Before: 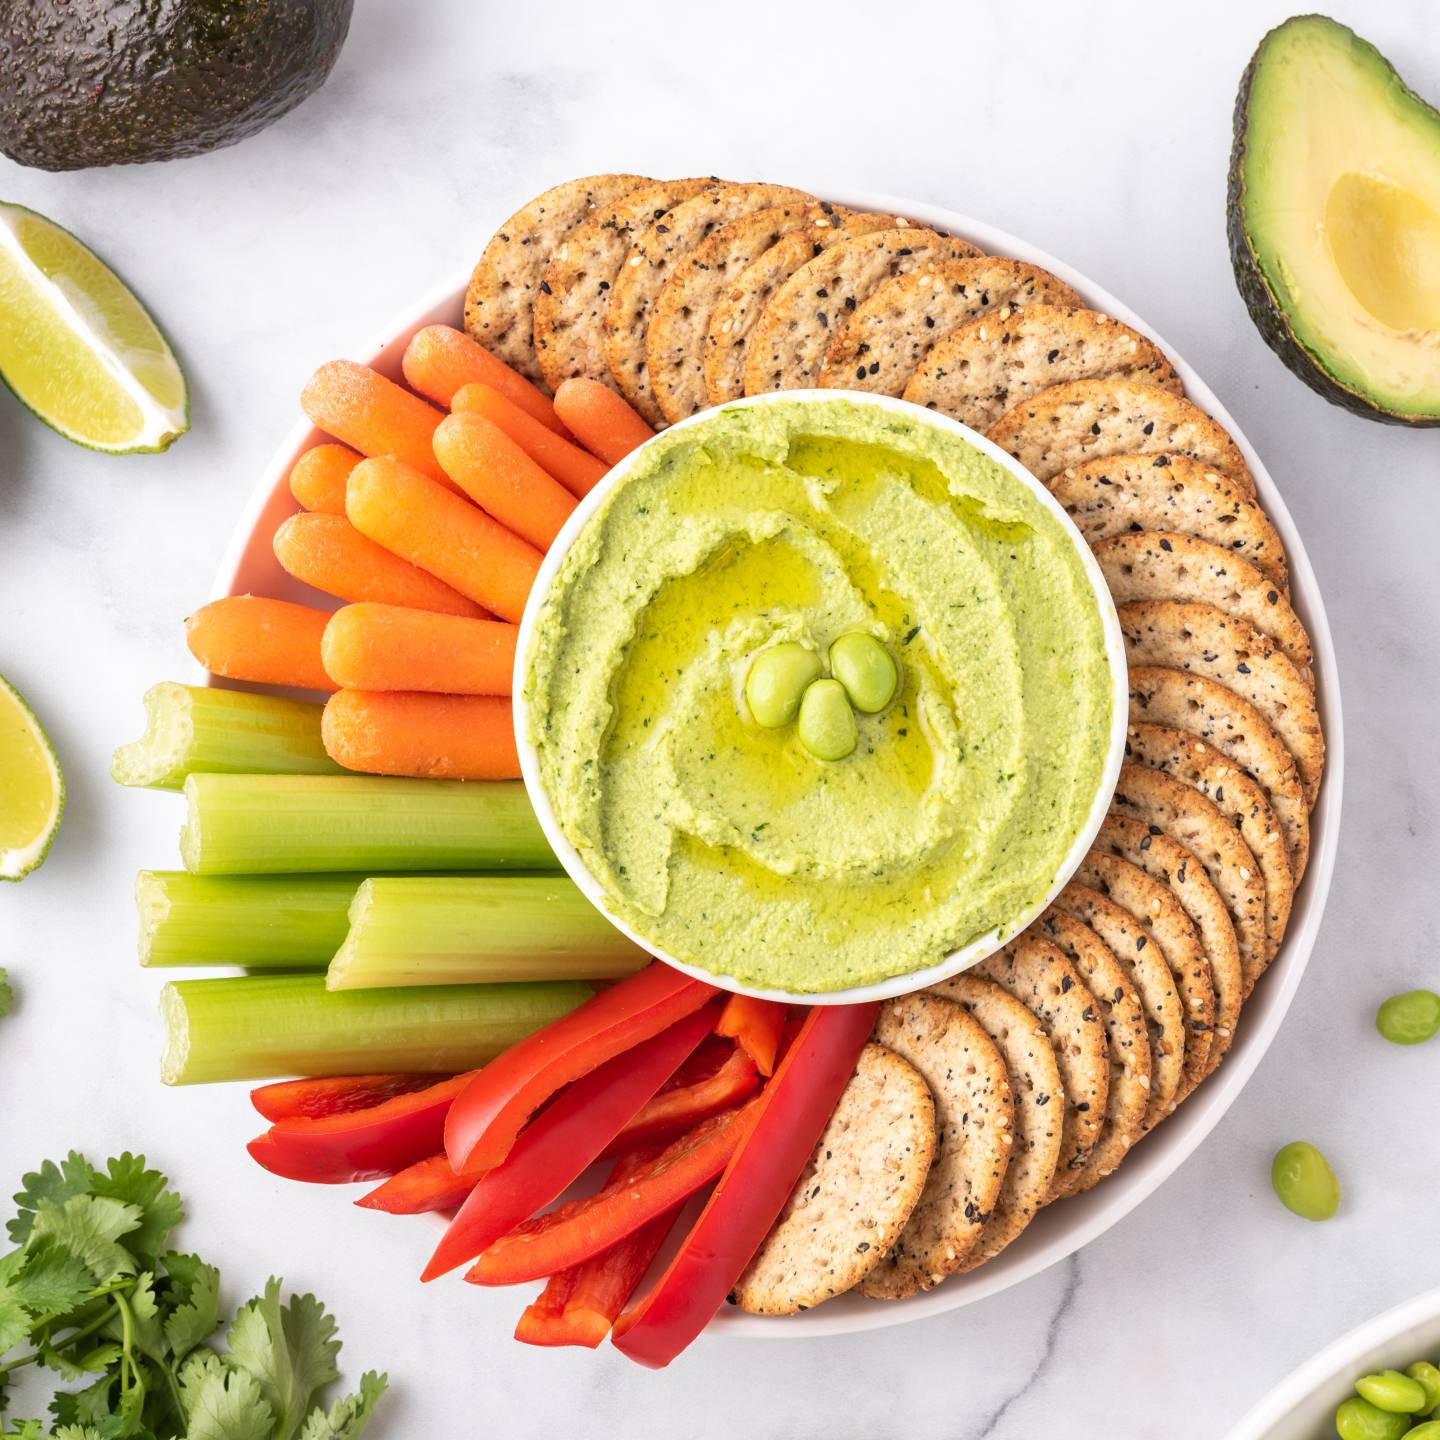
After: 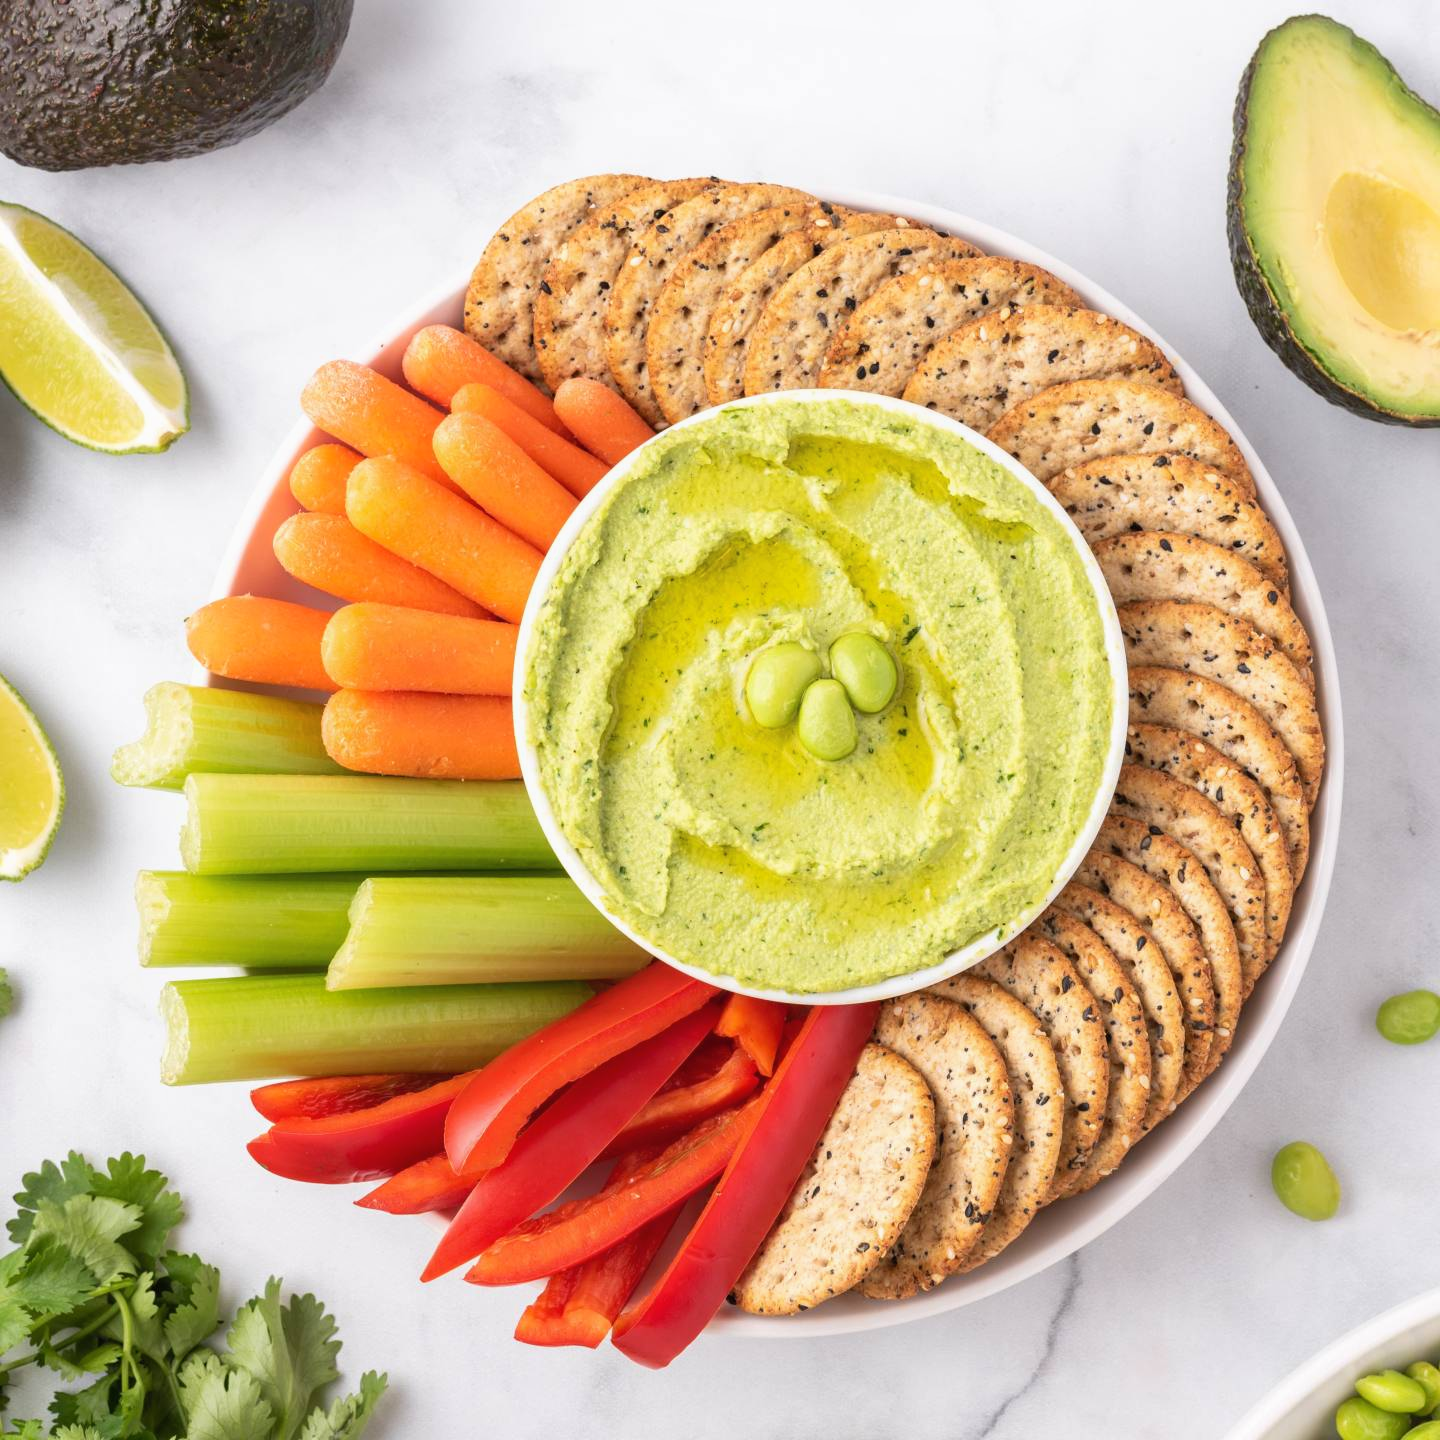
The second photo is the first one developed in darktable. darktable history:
local contrast: mode bilateral grid, contrast 99, coarseness 99, detail 89%, midtone range 0.2
